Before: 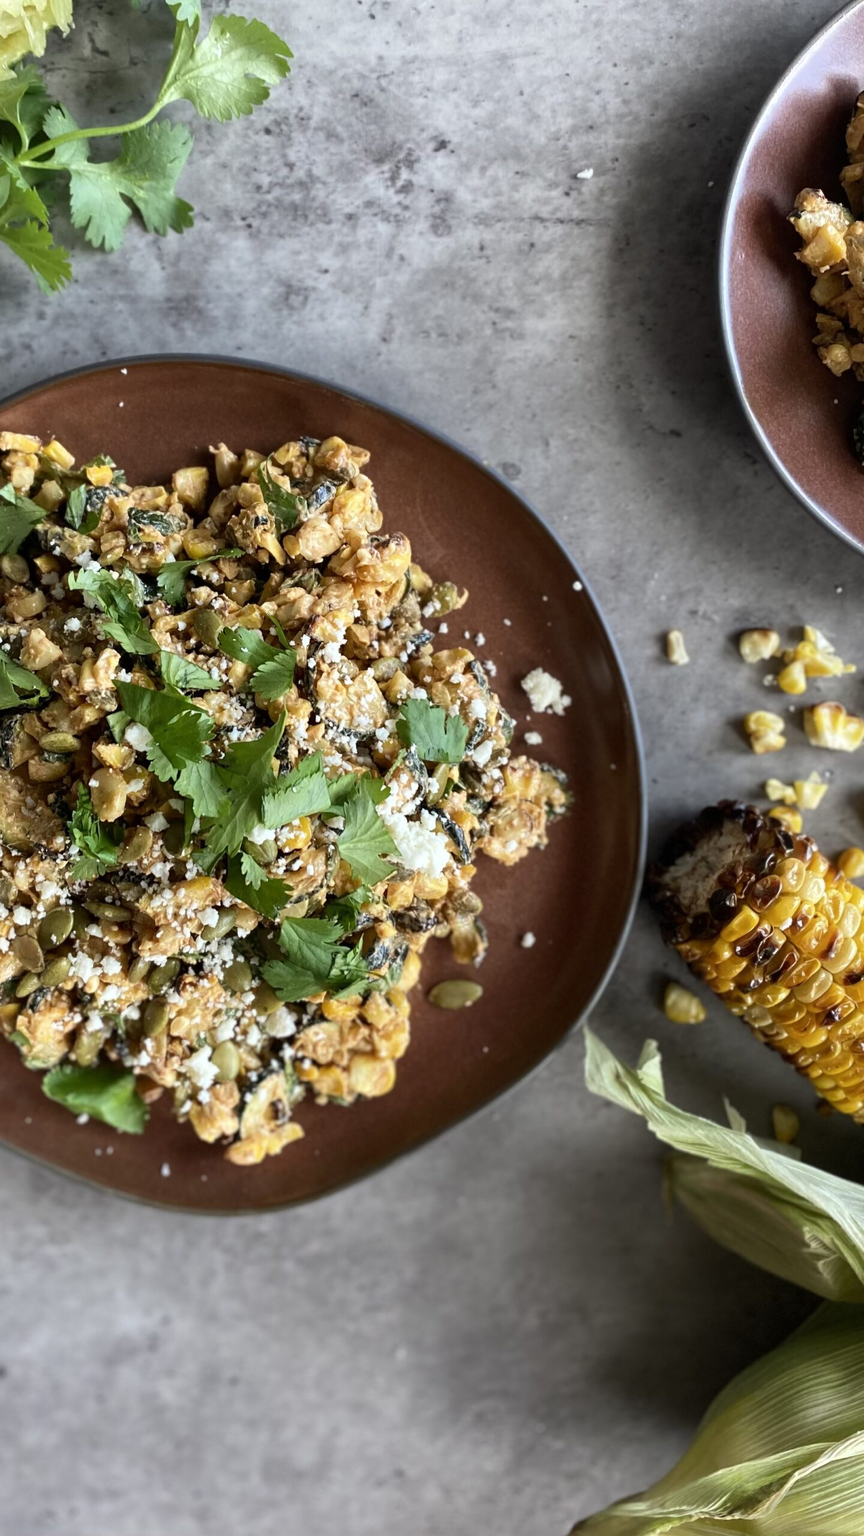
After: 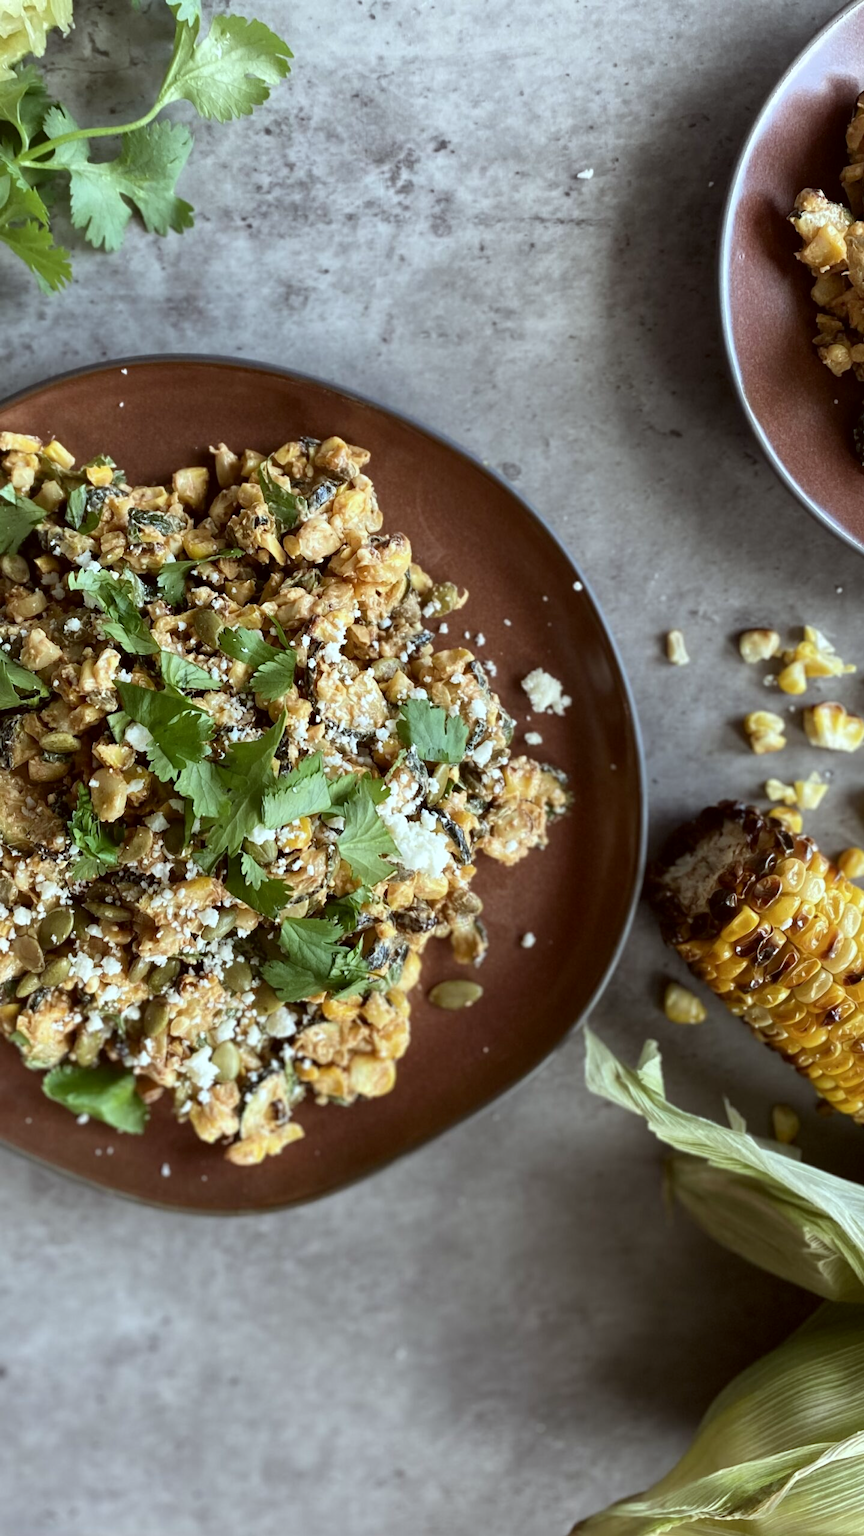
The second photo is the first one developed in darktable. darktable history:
color correction: highlights a* -5.1, highlights b* -4.18, shadows a* 3.88, shadows b* 4.13
